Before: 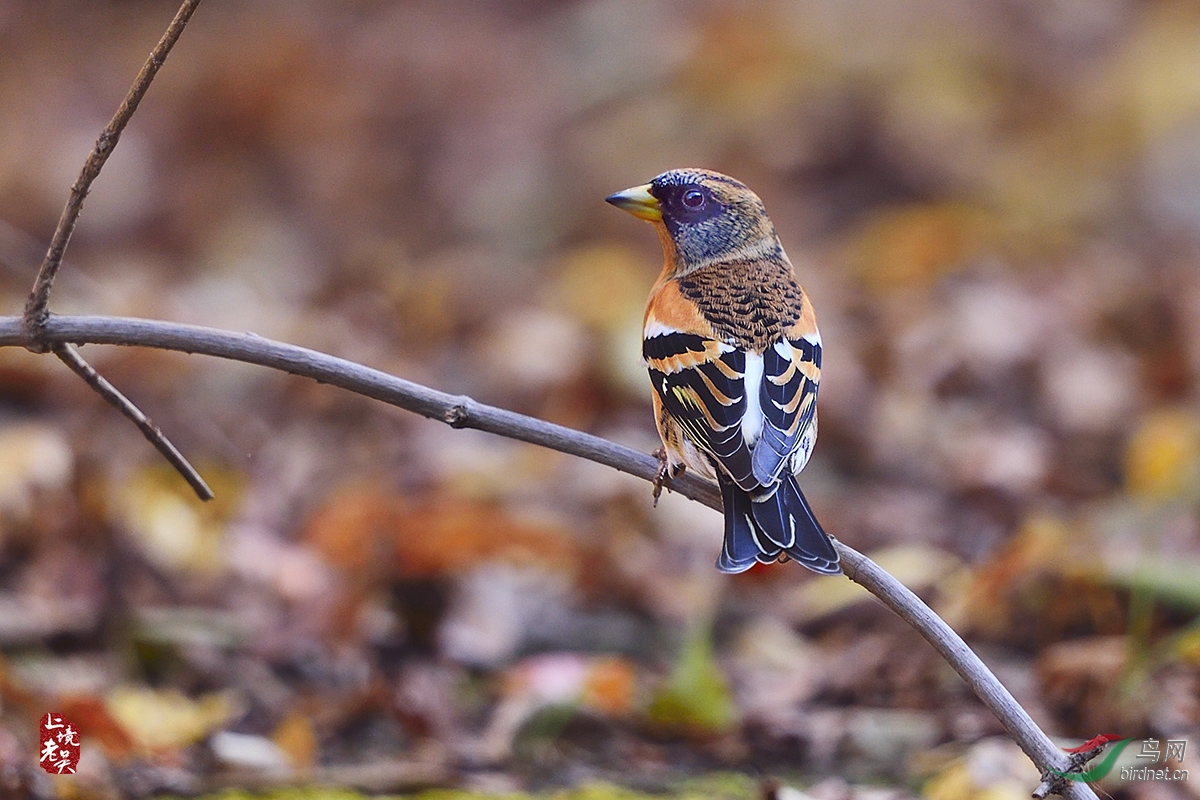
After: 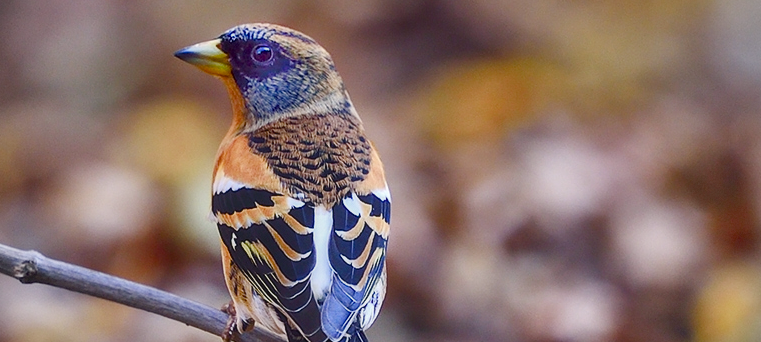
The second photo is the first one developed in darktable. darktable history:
vignetting: brightness -0.2, dithering 8-bit output, unbound false
local contrast: on, module defaults
color balance rgb: power › chroma 0.519%, power › hue 215.11°, perceptual saturation grading › global saturation 25.859%, perceptual saturation grading › highlights -50.595%, perceptual saturation grading › shadows 31.107%, global vibrance 20%
crop: left 35.992%, top 18.167%, right 0.556%, bottom 38.793%
contrast equalizer: octaves 7, y [[0.502, 0.505, 0.512, 0.529, 0.564, 0.588], [0.5 ×6], [0.502, 0.505, 0.512, 0.529, 0.564, 0.588], [0, 0.001, 0.001, 0.004, 0.008, 0.011], [0, 0.001, 0.001, 0.004, 0.008, 0.011]], mix -0.993
